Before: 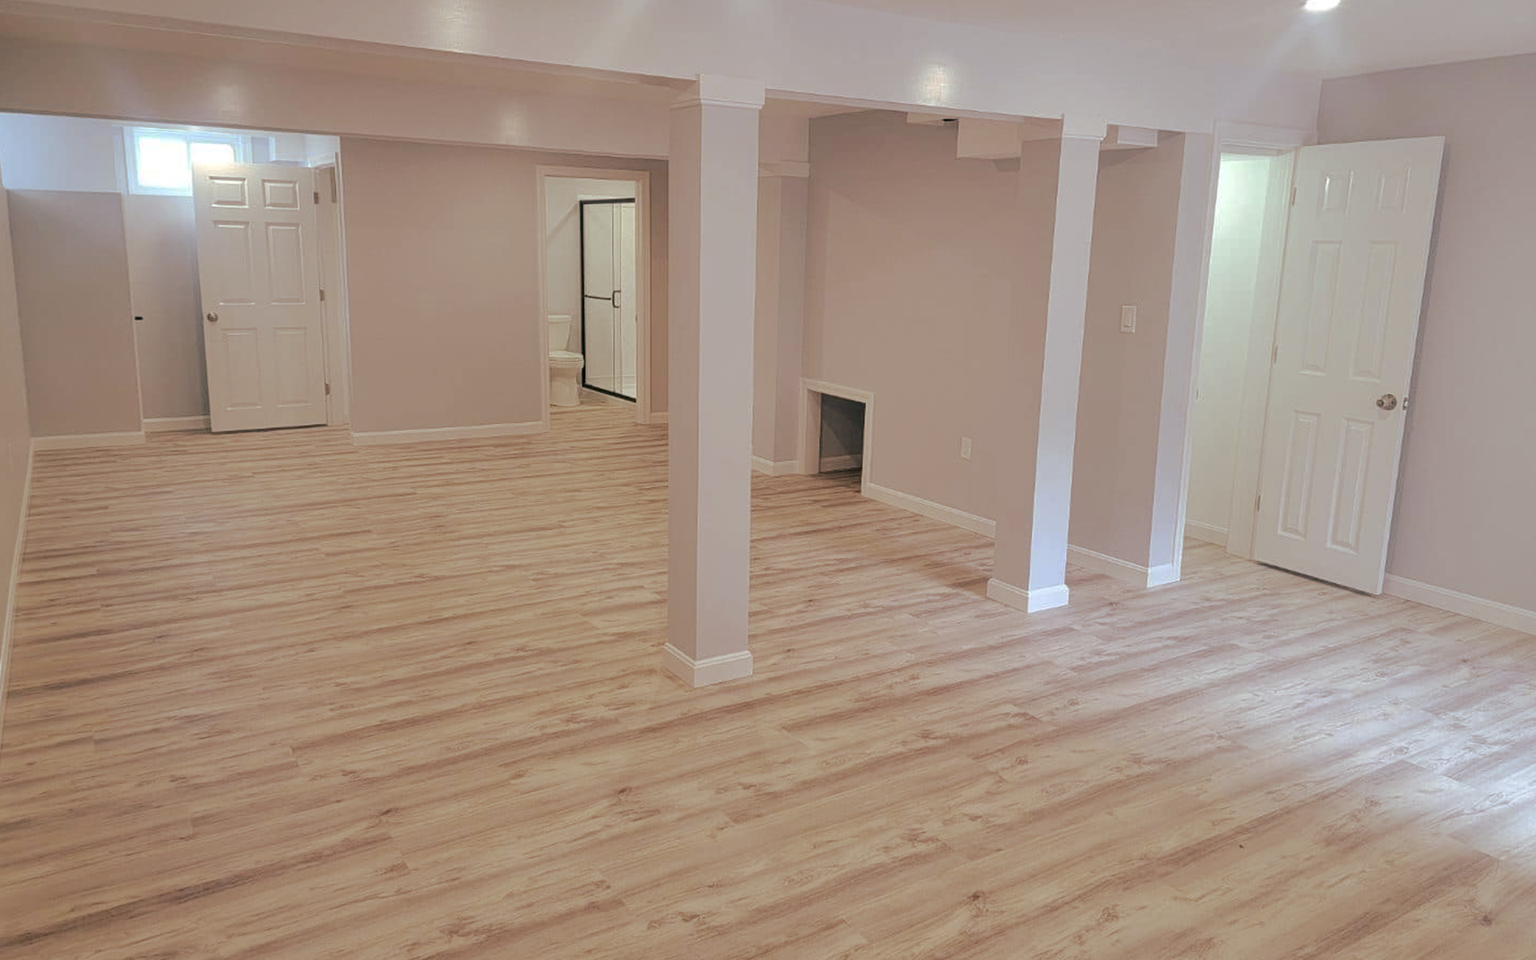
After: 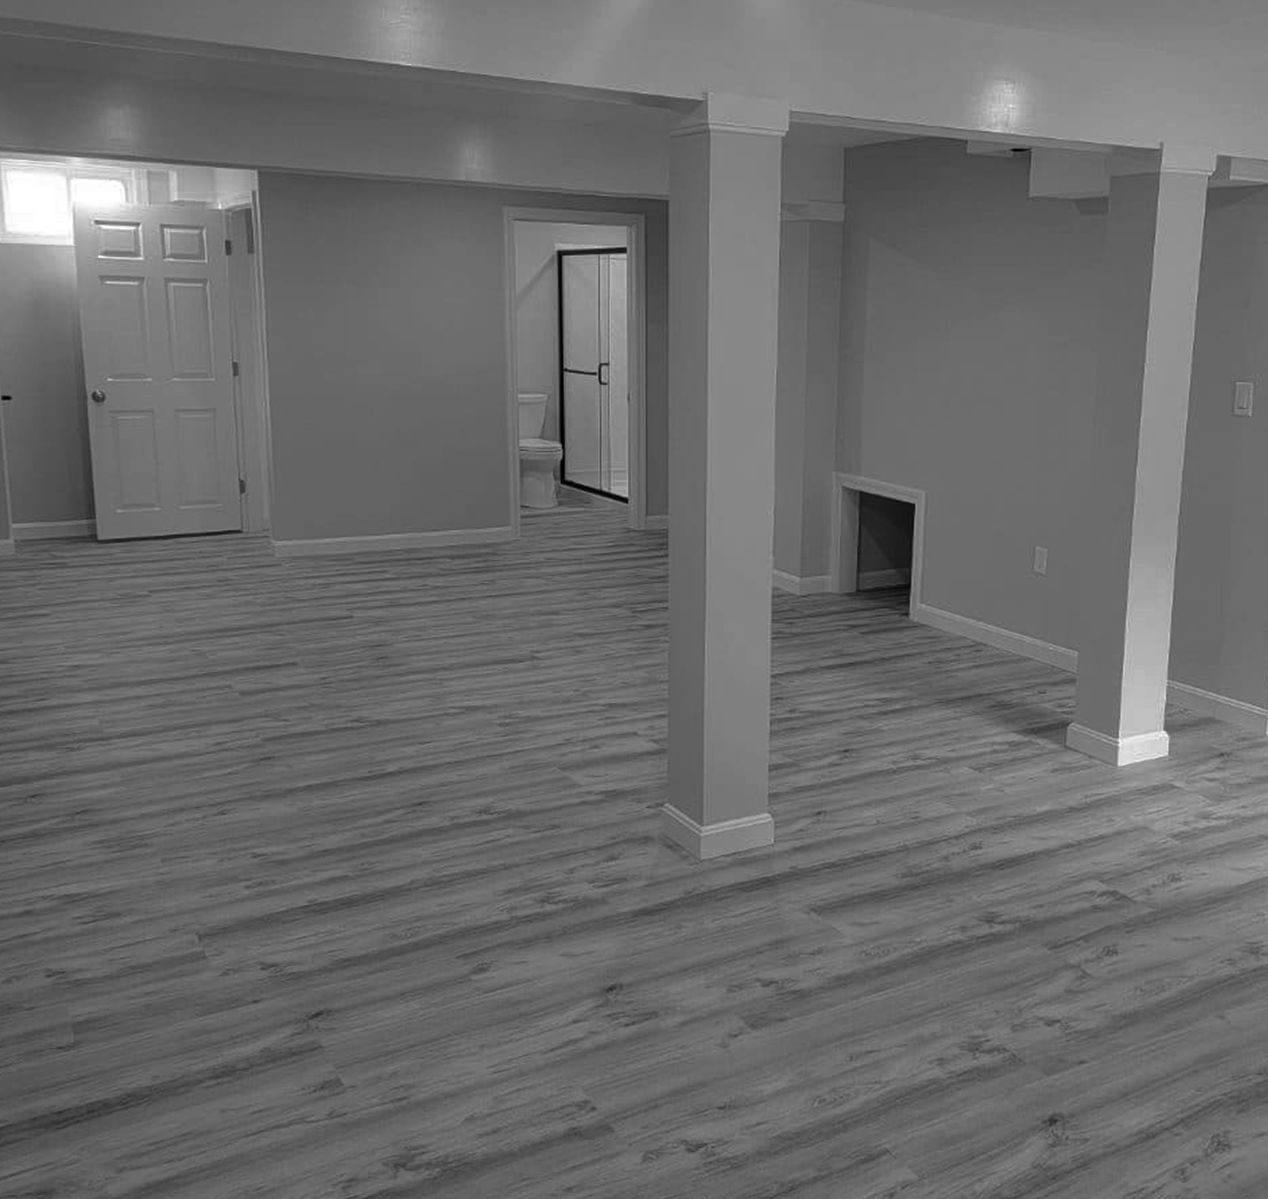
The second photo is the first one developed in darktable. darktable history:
crop and rotate: left 8.725%, right 25.224%
color calibration: output gray [0.28, 0.41, 0.31, 0], x 0.37, y 0.382, temperature 4302.32 K
contrast brightness saturation: brightness -0.251, saturation 0.203
